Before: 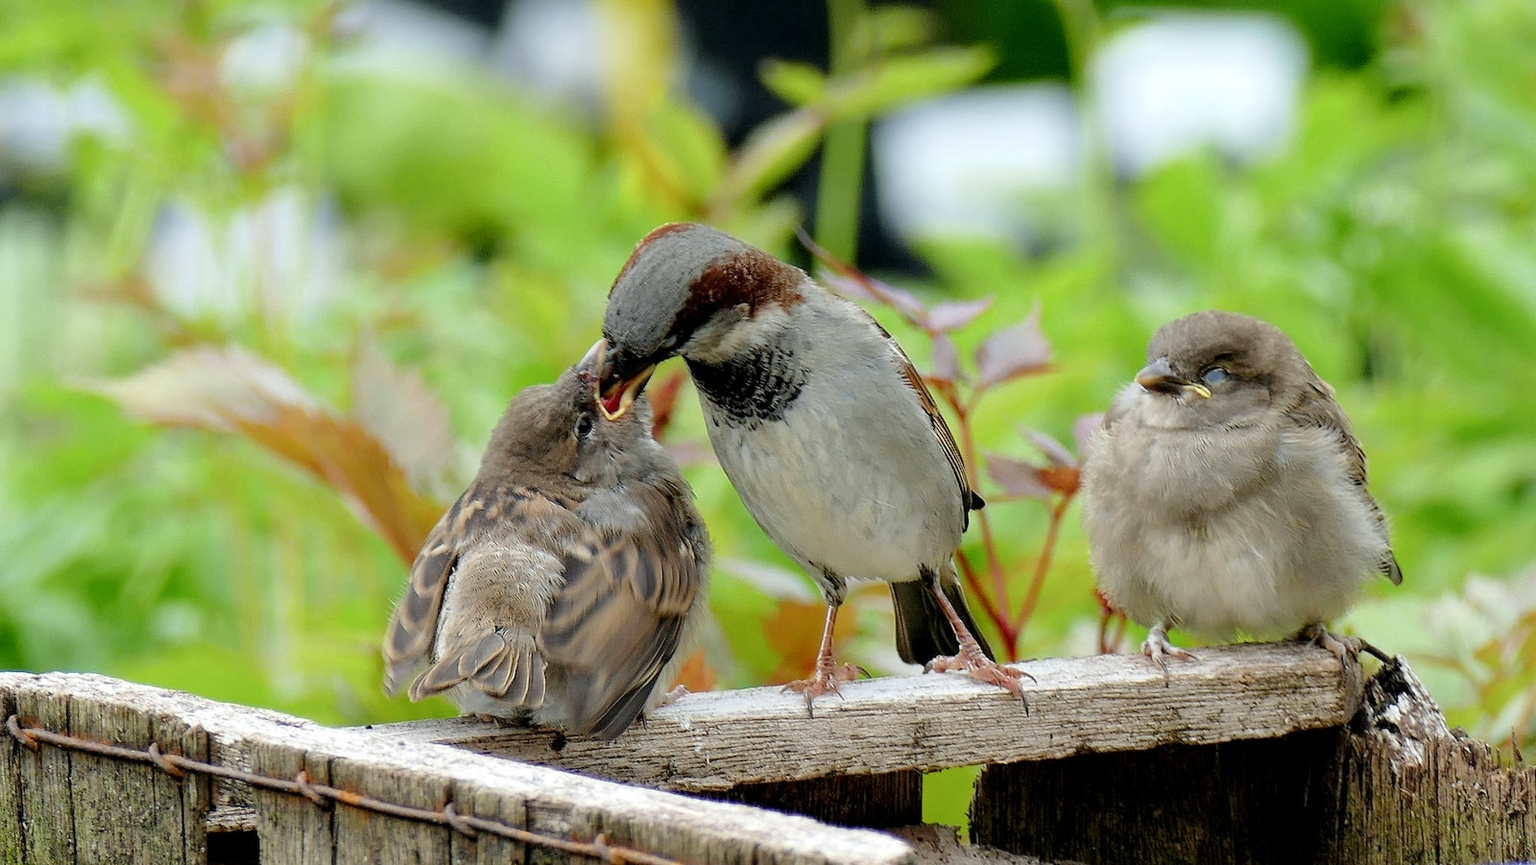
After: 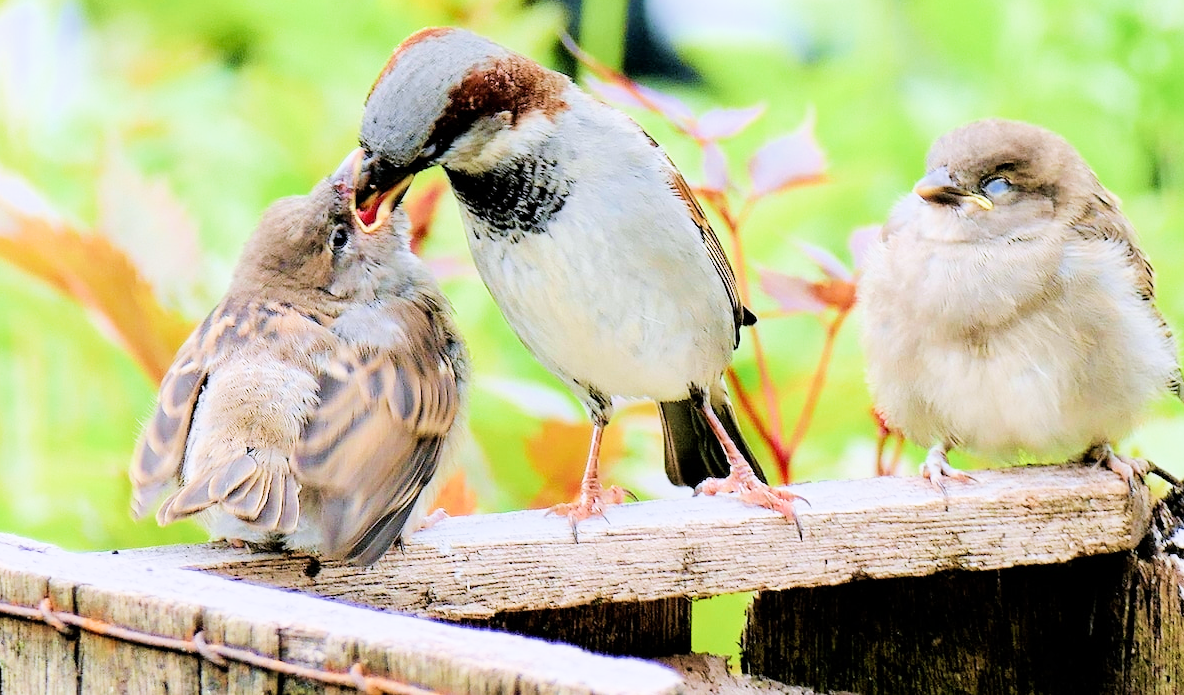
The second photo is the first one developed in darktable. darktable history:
crop: left 16.871%, top 22.857%, right 9.116%
white balance: red 1.004, blue 1.096
exposure: black level correction 0, exposure 1.75 EV, compensate exposure bias true, compensate highlight preservation false
velvia: strength 39.63%
filmic rgb: black relative exposure -7.65 EV, white relative exposure 4.56 EV, hardness 3.61, contrast 1.05
